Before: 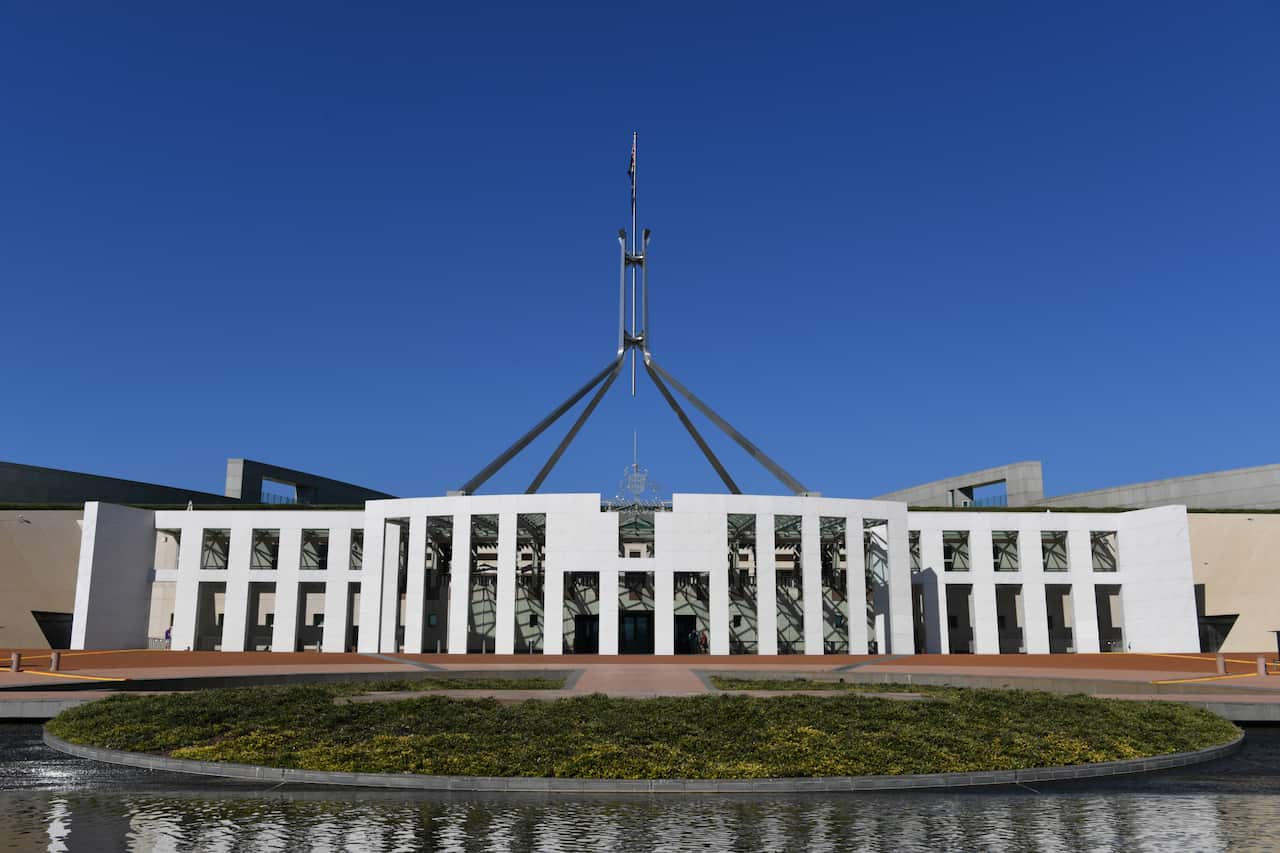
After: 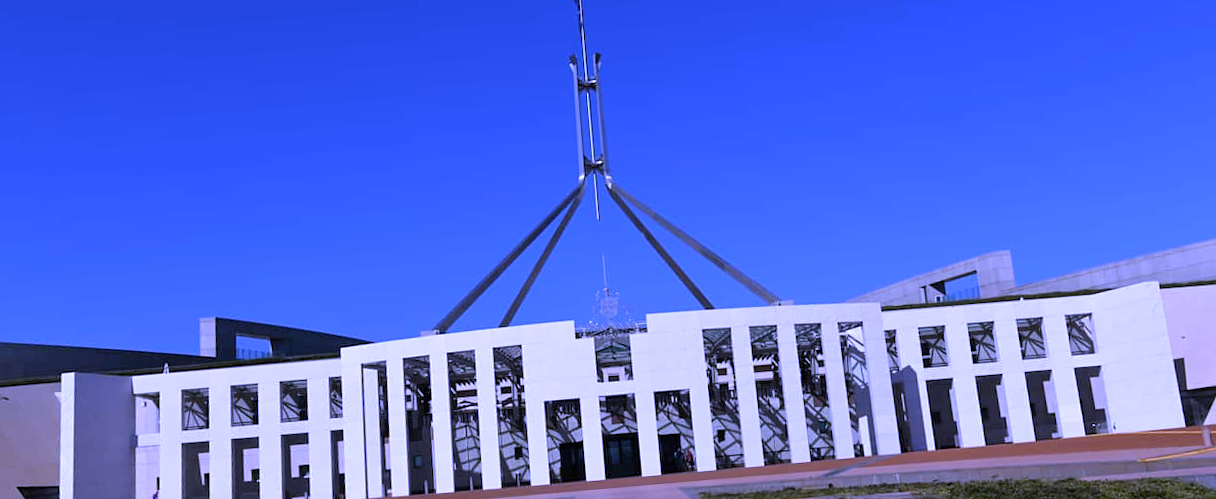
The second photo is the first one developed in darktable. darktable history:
white balance: red 0.98, blue 1.61
rotate and perspective: rotation -5°, crop left 0.05, crop right 0.952, crop top 0.11, crop bottom 0.89
sharpen: amount 0.2
crop: top 16.727%, bottom 16.727%
